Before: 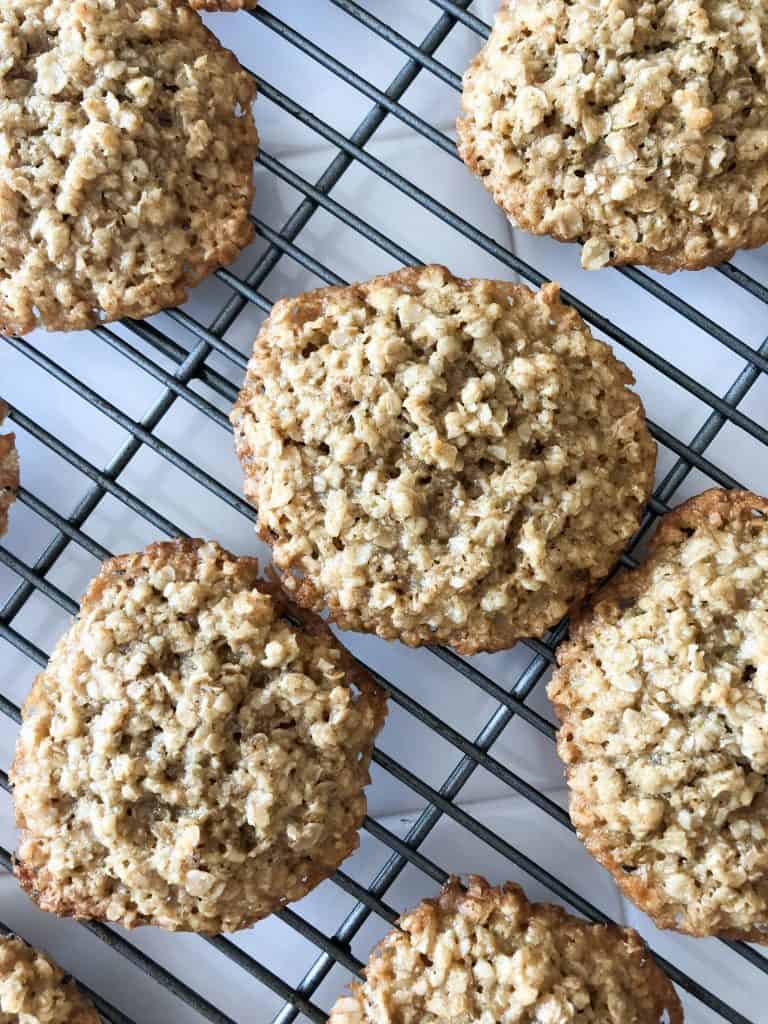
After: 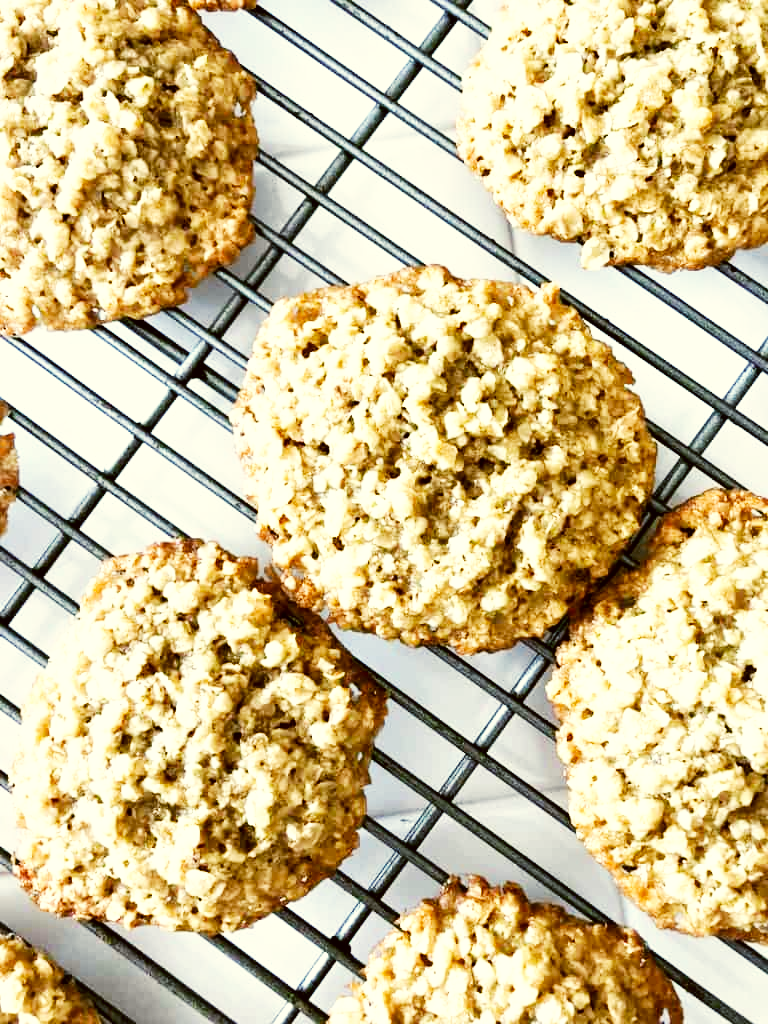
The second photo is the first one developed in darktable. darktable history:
base curve: curves: ch0 [(0, 0) (0.007, 0.004) (0.027, 0.03) (0.046, 0.07) (0.207, 0.54) (0.442, 0.872) (0.673, 0.972) (1, 1)], preserve colors none
color correction: highlights a* -1.27, highlights b* 10.4, shadows a* 0.518, shadows b* 18.74
local contrast: highlights 105%, shadows 99%, detail 119%, midtone range 0.2
